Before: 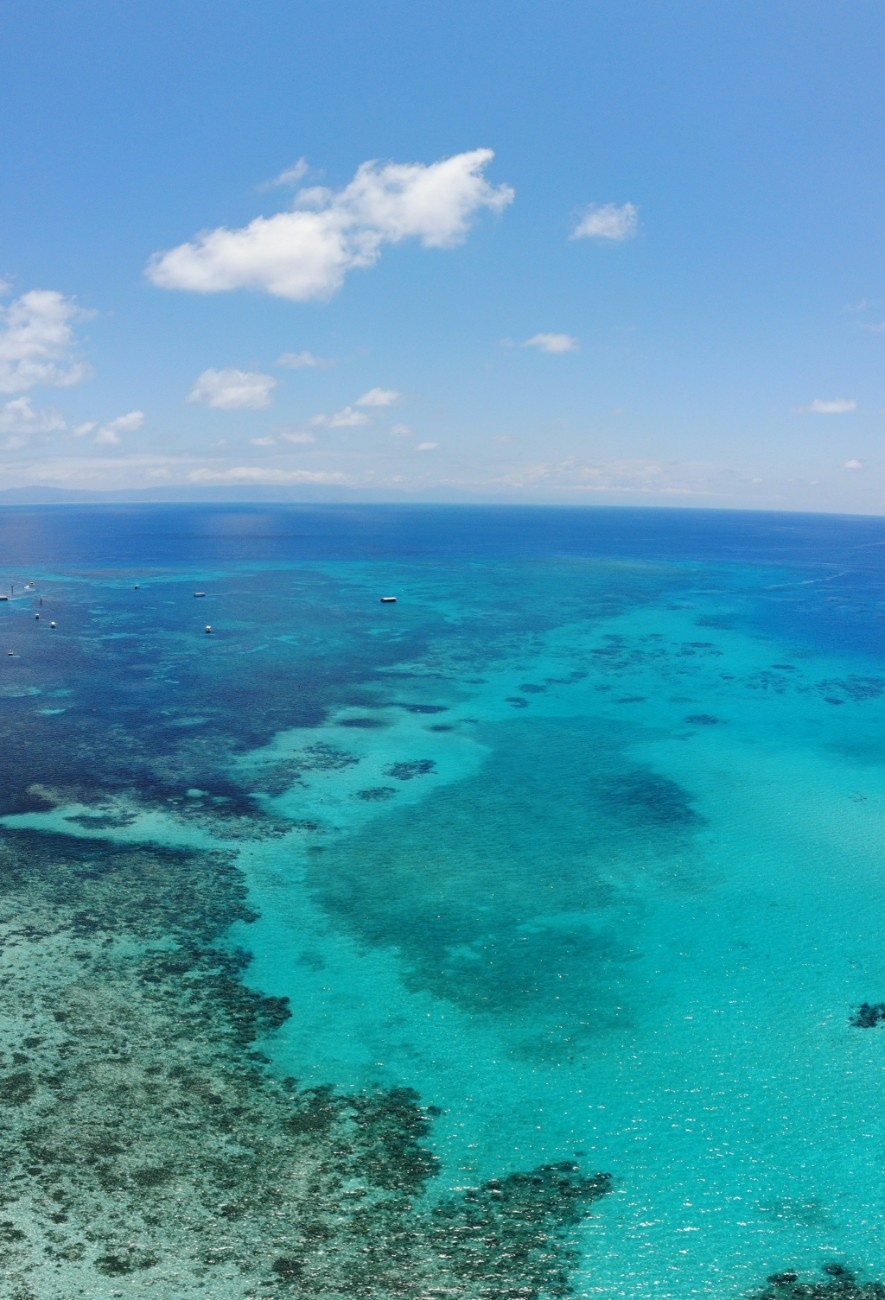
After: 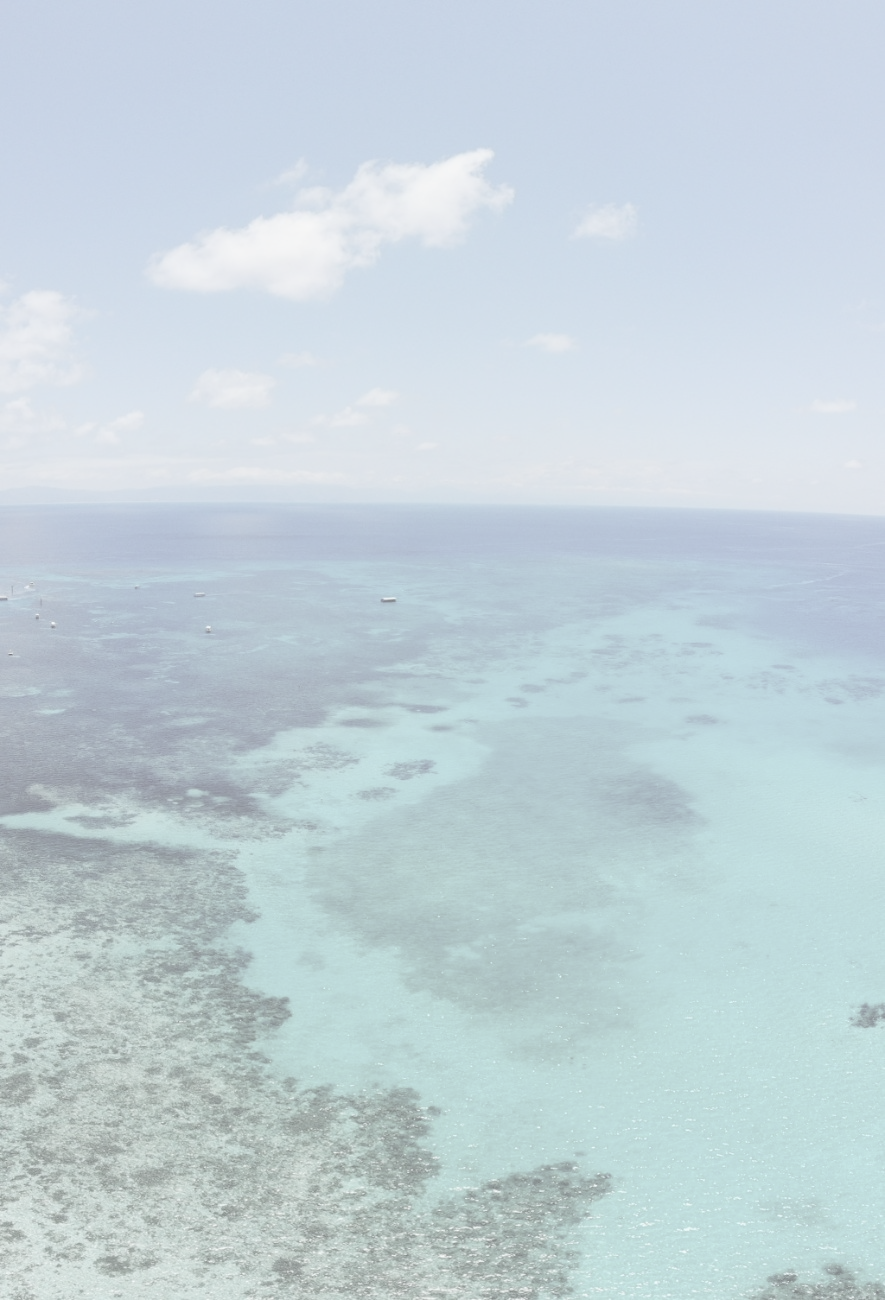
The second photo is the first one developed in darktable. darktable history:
contrast brightness saturation: contrast -0.3, brightness 0.751, saturation -0.772
exposure: exposure 0.567 EV, compensate highlight preservation false
color zones: curves: ch1 [(0.077, 0.436) (0.25, 0.5) (0.75, 0.5)]
